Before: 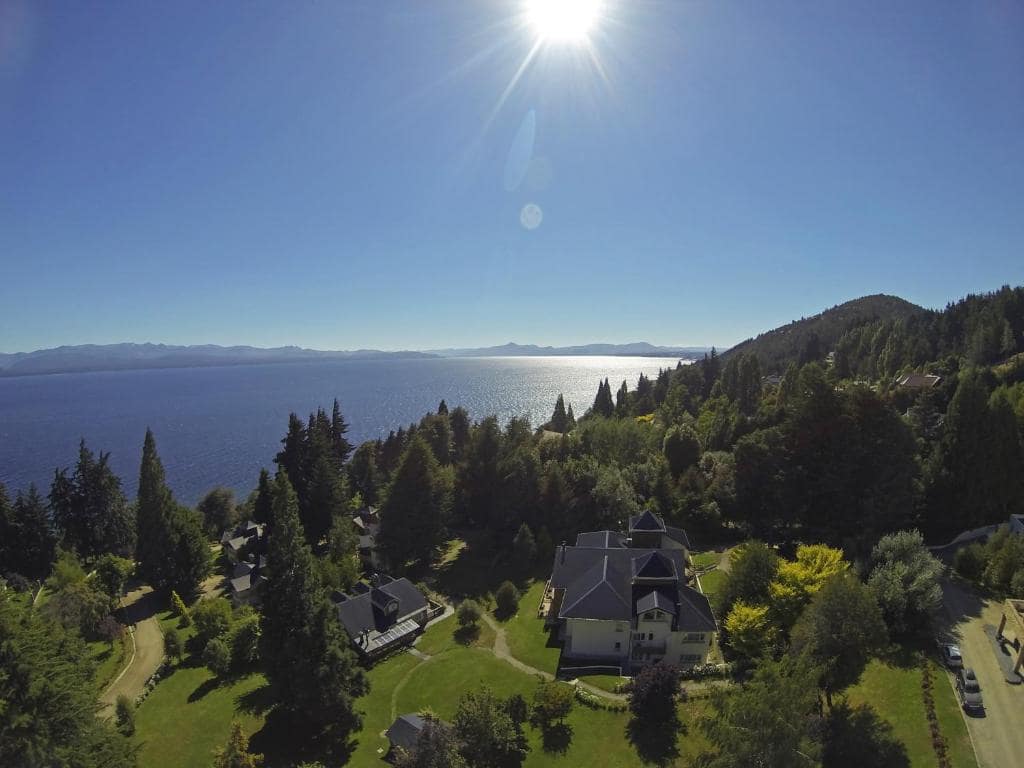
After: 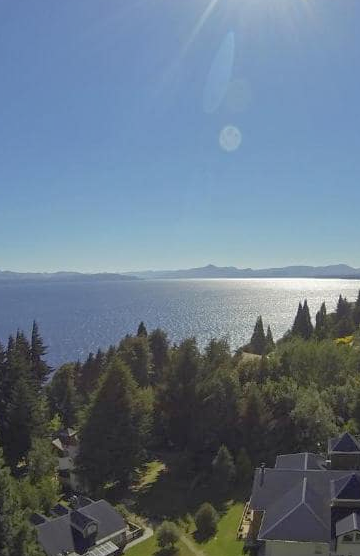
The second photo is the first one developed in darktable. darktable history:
crop and rotate: left 29.476%, top 10.214%, right 35.32%, bottom 17.333%
shadows and highlights: on, module defaults
